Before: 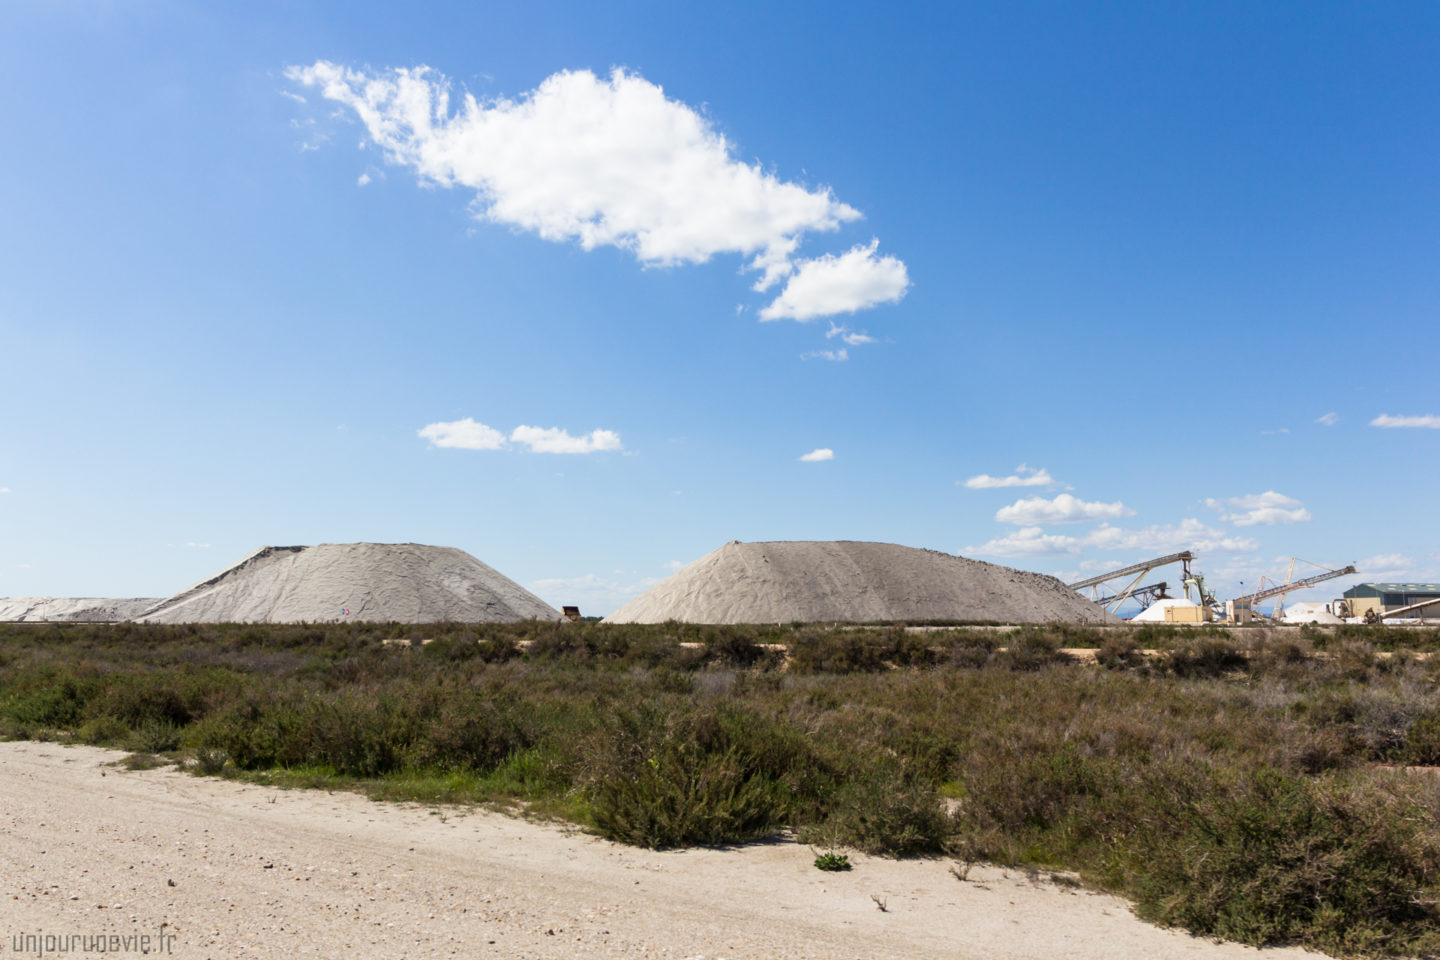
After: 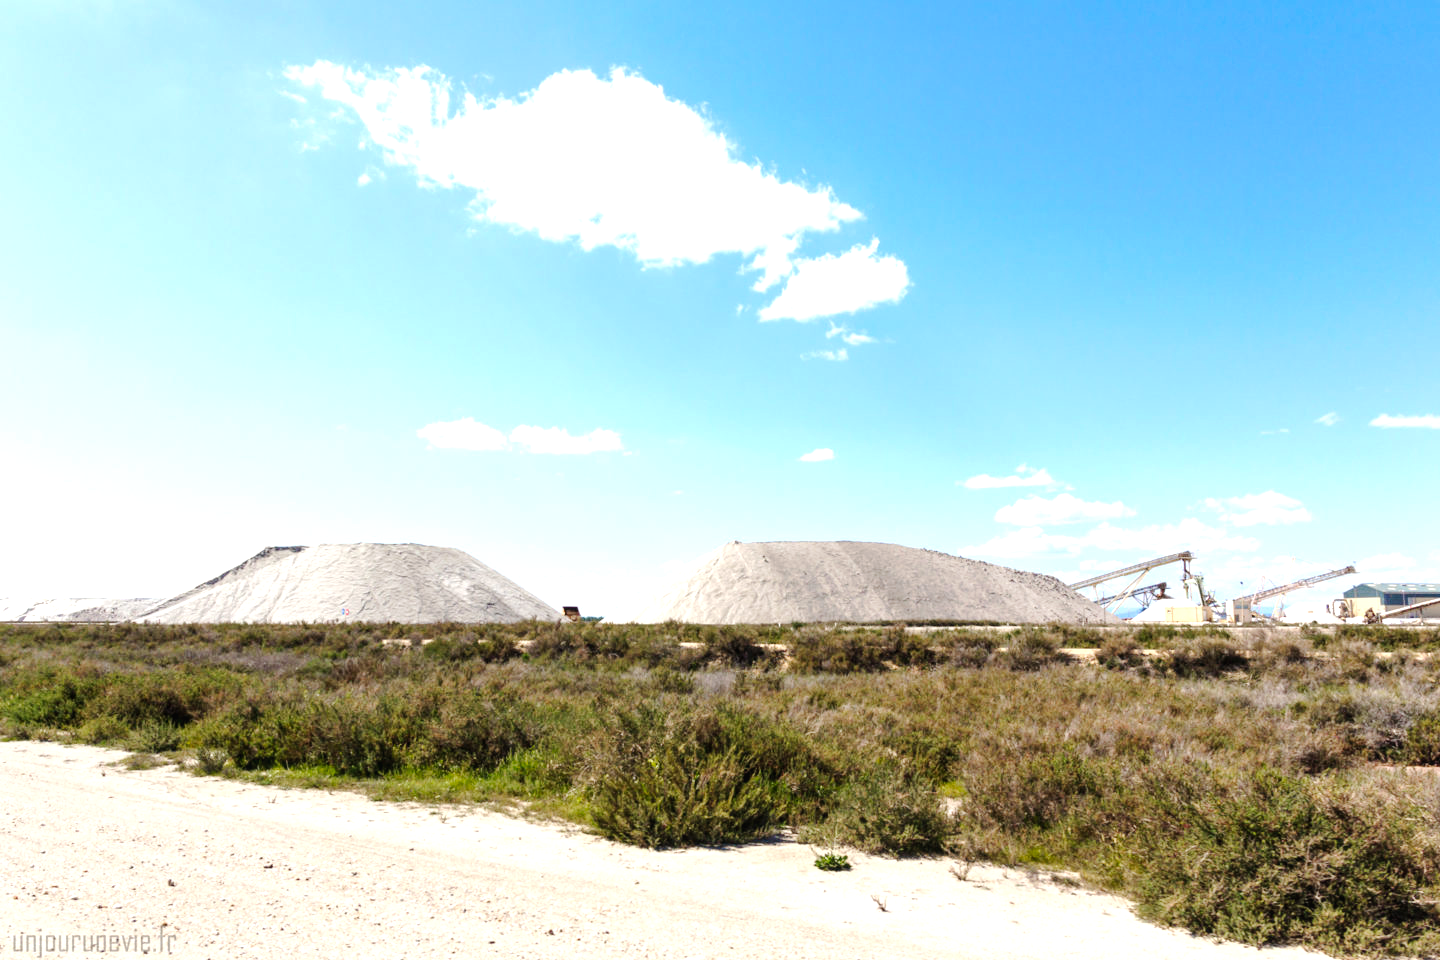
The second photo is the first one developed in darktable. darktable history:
exposure: black level correction 0, exposure 0.9 EV, compensate highlight preservation false
tone curve: curves: ch0 [(0, 0) (0.003, 0.035) (0.011, 0.035) (0.025, 0.035) (0.044, 0.046) (0.069, 0.063) (0.1, 0.084) (0.136, 0.123) (0.177, 0.174) (0.224, 0.232) (0.277, 0.304) (0.335, 0.387) (0.399, 0.476) (0.468, 0.566) (0.543, 0.639) (0.623, 0.714) (0.709, 0.776) (0.801, 0.851) (0.898, 0.921) (1, 1)], preserve colors none
local contrast: highlights 100%, shadows 100%, detail 120%, midtone range 0.2
color zones: curves: ch1 [(0.25, 0.5) (0.747, 0.71)]
